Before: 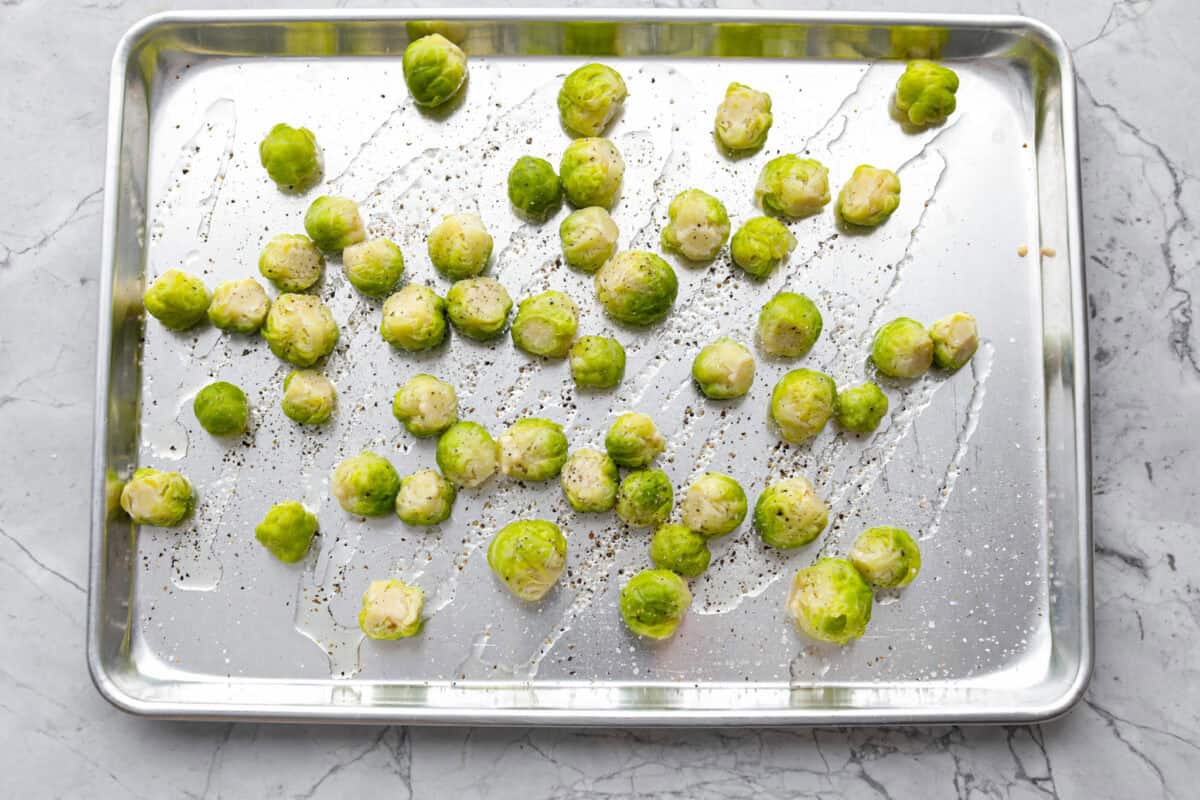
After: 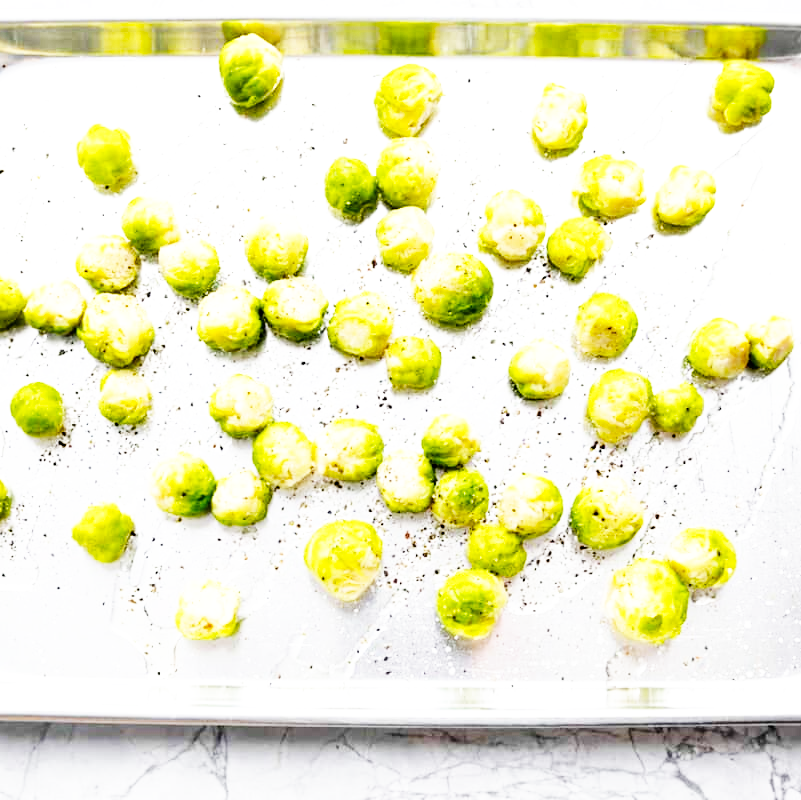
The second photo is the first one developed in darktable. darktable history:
crop: left 15.4%, right 17.829%
exposure: black level correction 0.009, exposure 0.016 EV, compensate exposure bias true, compensate highlight preservation false
base curve: curves: ch0 [(0, 0) (0.007, 0.004) (0.027, 0.03) (0.046, 0.07) (0.207, 0.54) (0.442, 0.872) (0.673, 0.972) (1, 1)], preserve colors none
tone equalizer: -8 EV -0.389 EV, -7 EV -0.363 EV, -6 EV -0.322 EV, -5 EV -0.207 EV, -3 EV 0.243 EV, -2 EV 0.315 EV, -1 EV 0.37 EV, +0 EV 0.429 EV, mask exposure compensation -0.514 EV
